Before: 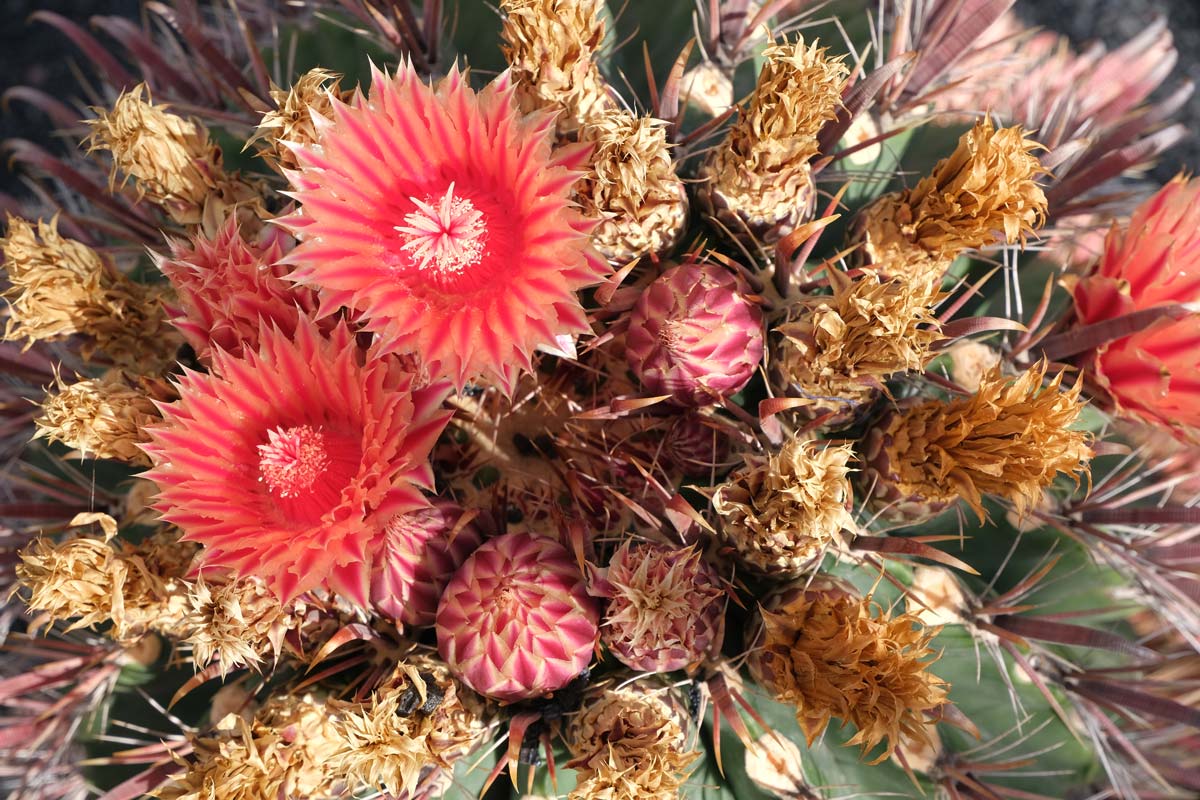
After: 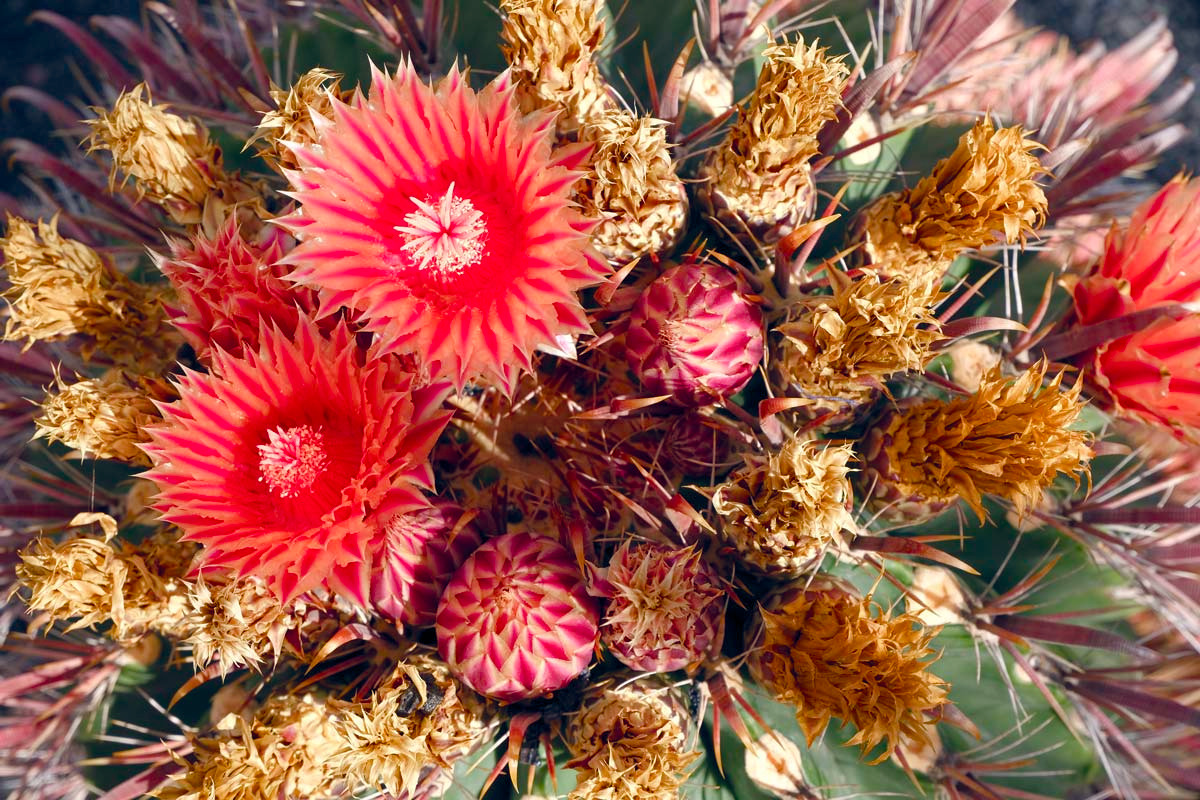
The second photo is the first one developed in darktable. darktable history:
color balance rgb: highlights gain › chroma 0.161%, highlights gain › hue 332.64°, global offset › chroma 0.1%, global offset › hue 249.9°, perceptual saturation grading › global saturation 20%, perceptual saturation grading › highlights -24.774%, perceptual saturation grading › shadows 50.307%, global vibrance 20%
